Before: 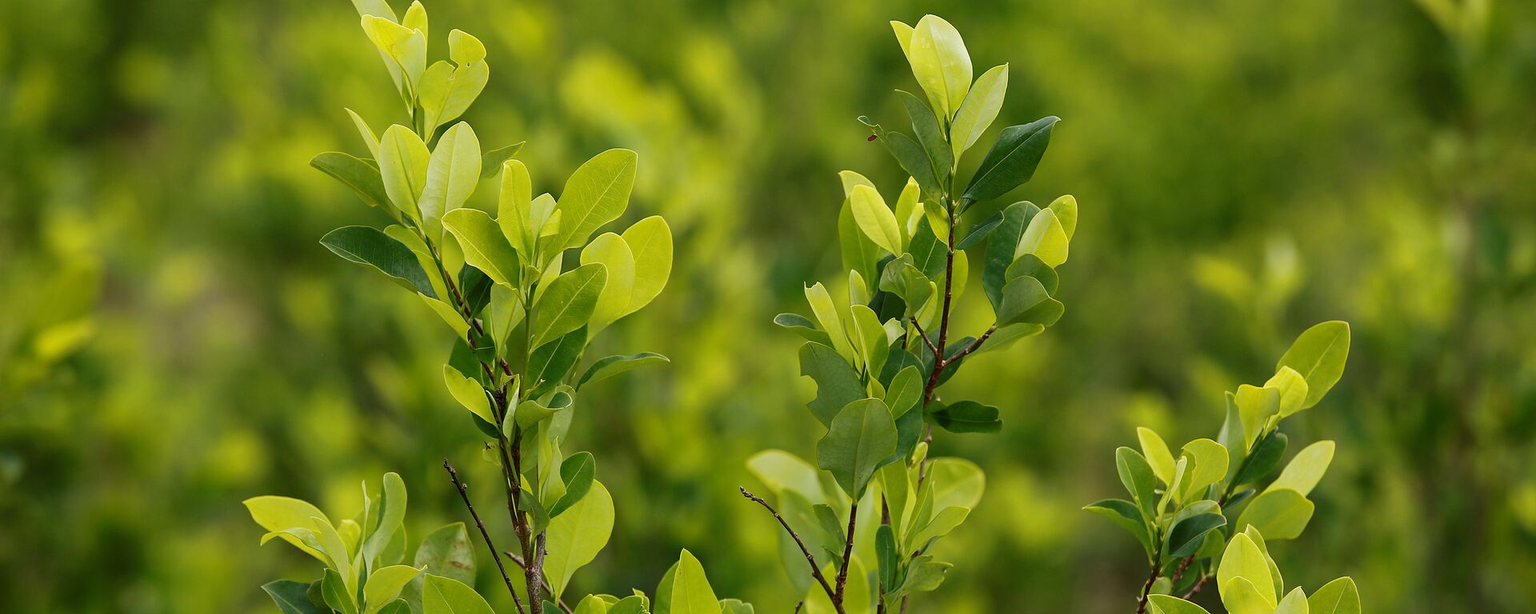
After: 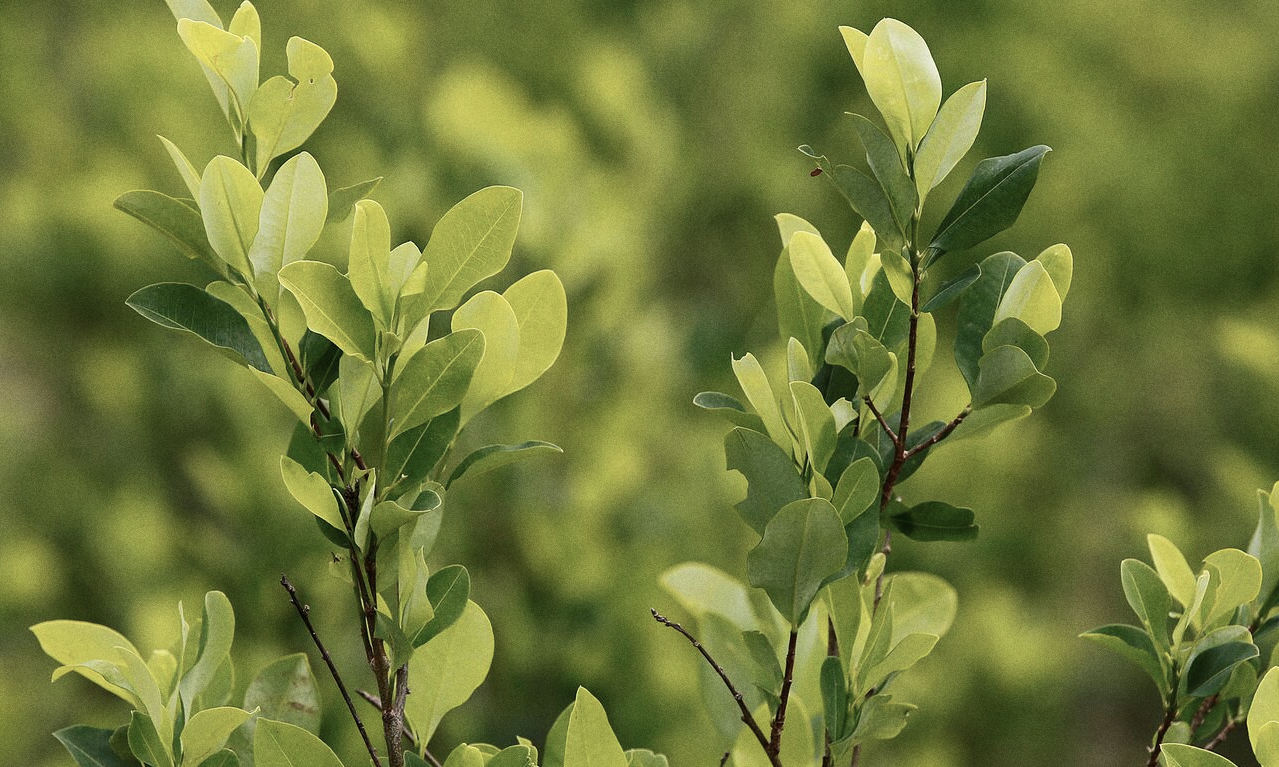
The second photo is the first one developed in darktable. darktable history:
contrast brightness saturation: contrast 0.1, saturation -0.3
grain: coarseness 0.09 ISO
crop and rotate: left 14.292%, right 19.041%
